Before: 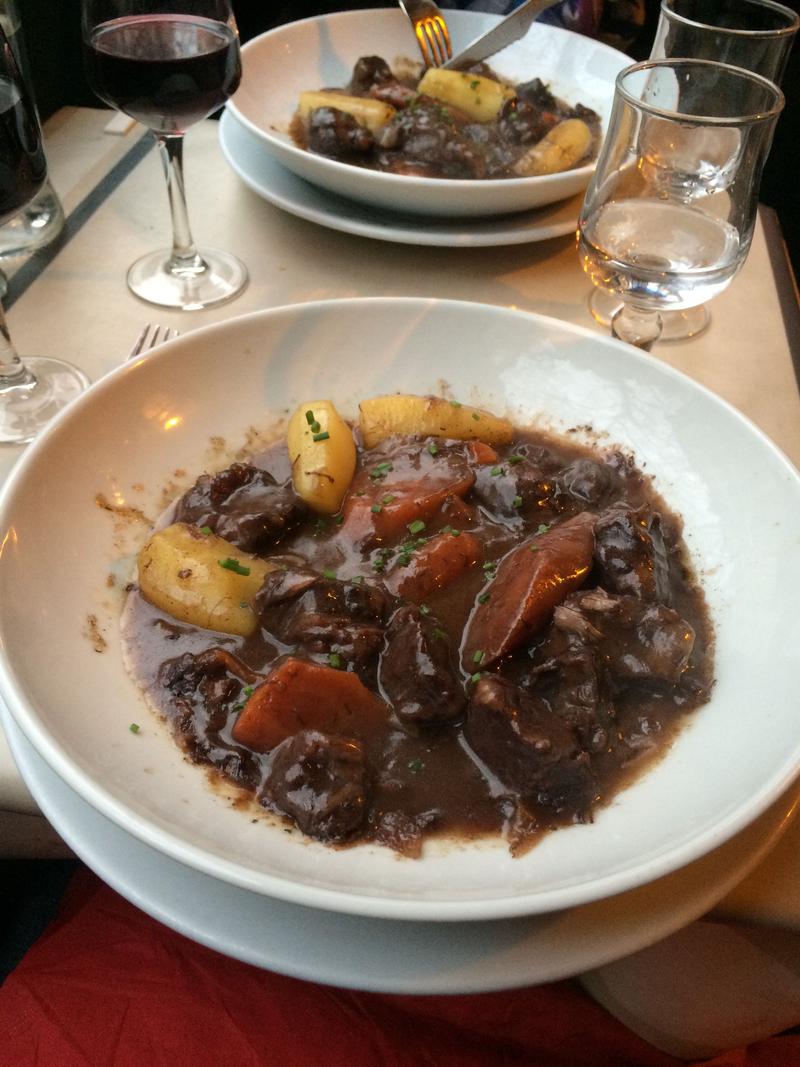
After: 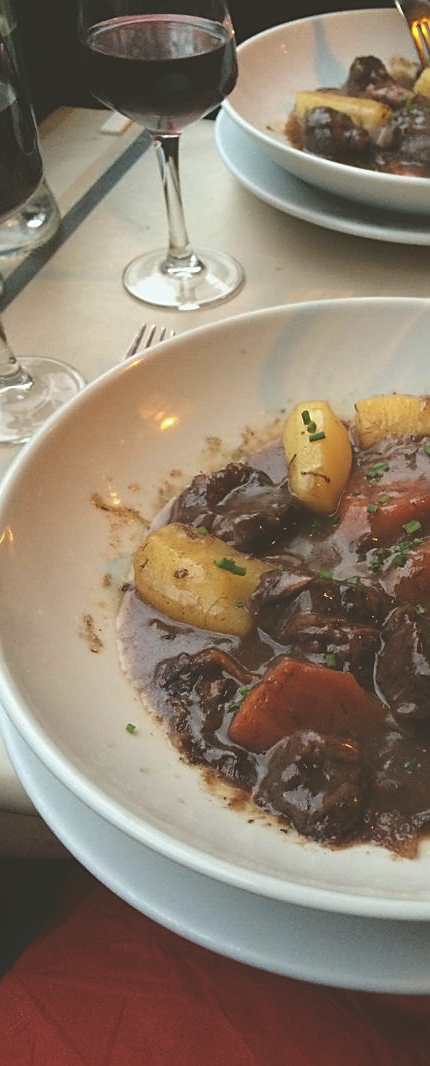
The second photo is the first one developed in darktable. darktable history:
crop: left 0.587%, right 45.588%, bottom 0.086%
color balance: lift [1.004, 1.002, 1.002, 0.998], gamma [1, 1.007, 1.002, 0.993], gain [1, 0.977, 1.013, 1.023], contrast -3.64%
exposure: black level correction -0.023, exposure -0.039 EV, compensate highlight preservation false
sharpen: on, module defaults
